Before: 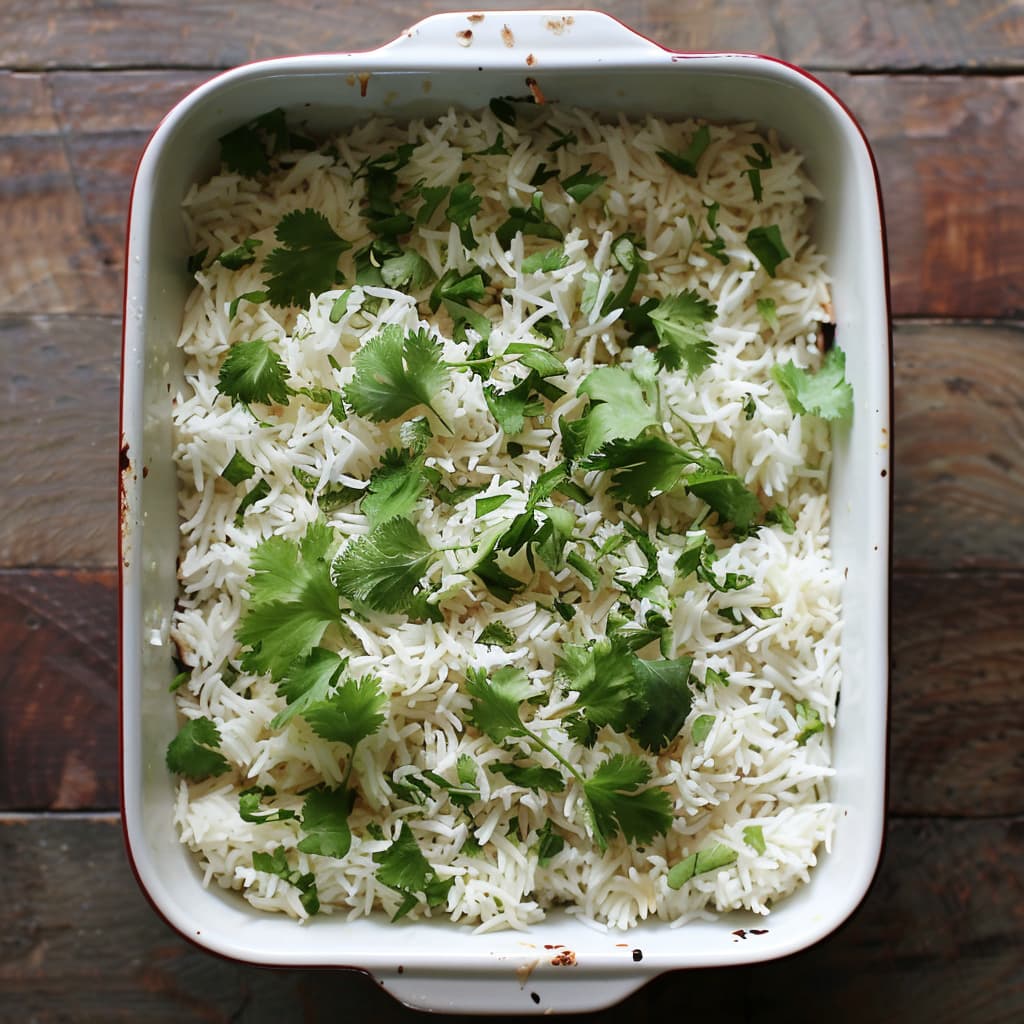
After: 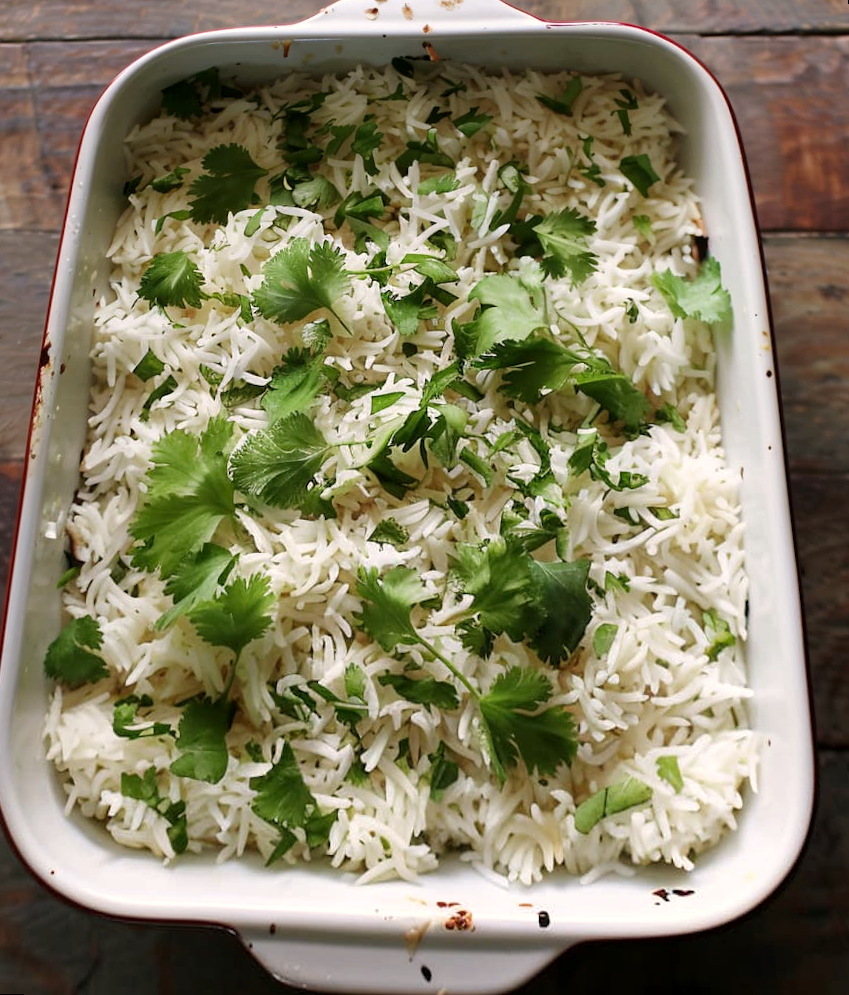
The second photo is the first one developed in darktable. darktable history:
levels: levels [0, 0.498, 1]
color correction: highlights a* 3.84, highlights b* 5.07
local contrast: highlights 100%, shadows 100%, detail 120%, midtone range 0.2
rotate and perspective: rotation 0.72°, lens shift (vertical) -0.352, lens shift (horizontal) -0.051, crop left 0.152, crop right 0.859, crop top 0.019, crop bottom 0.964
